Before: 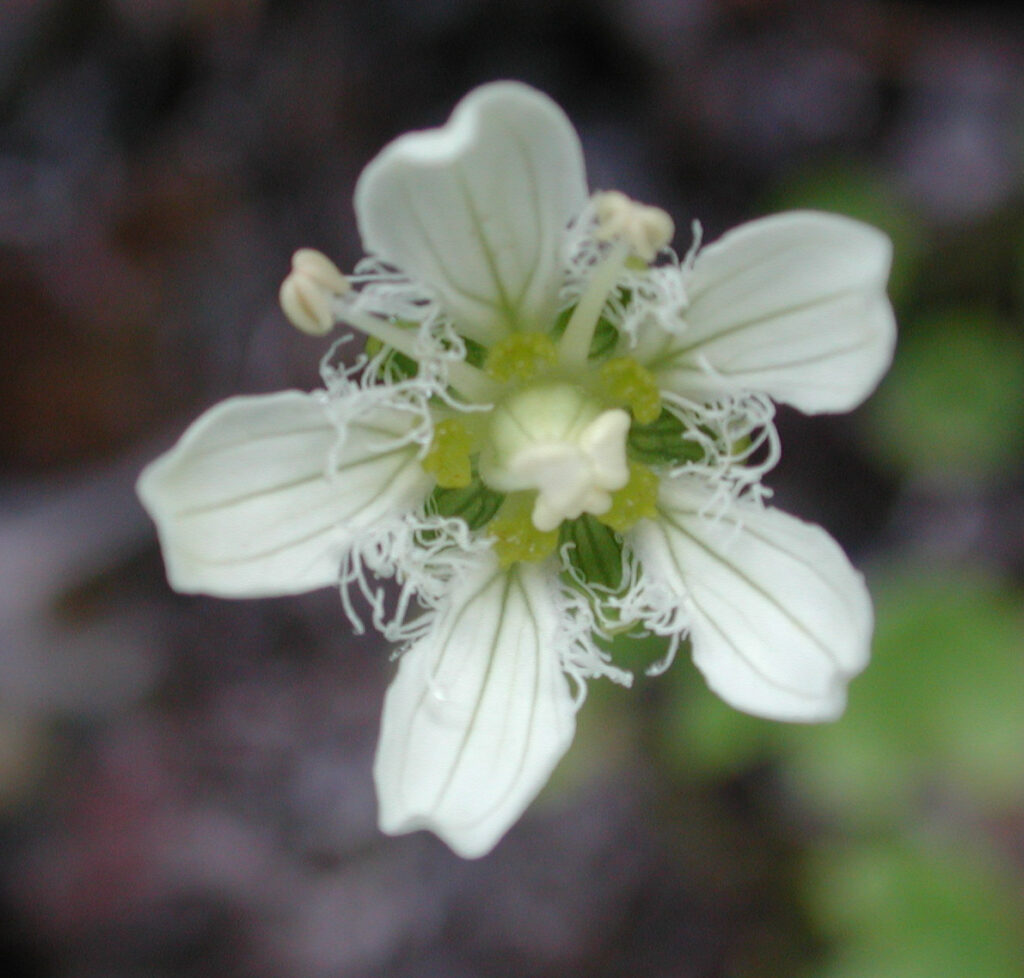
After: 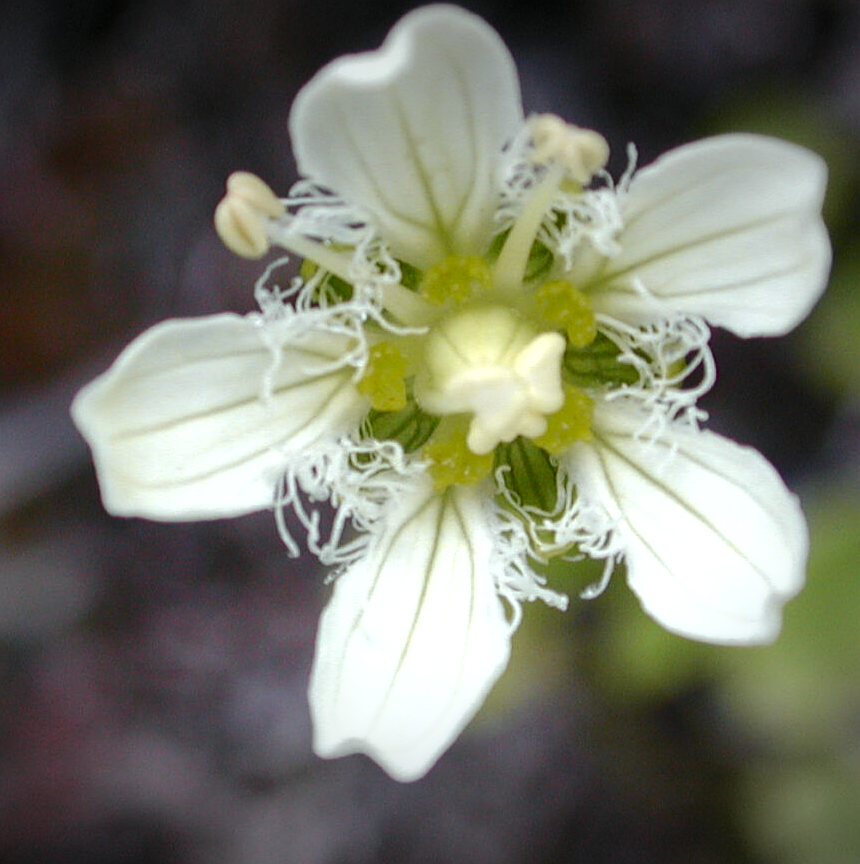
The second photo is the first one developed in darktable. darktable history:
vignetting: fall-off radius 100.21%, width/height ratio 1.341
shadows and highlights: shadows 10.4, white point adjustment 0.908, highlights -40.39
exposure: black level correction 0.001, exposure 0.498 EV, compensate highlight preservation false
crop: left 6.41%, top 7.939%, right 9.533%, bottom 3.633%
tone curve: curves: ch0 [(0, 0) (0.227, 0.17) (0.766, 0.774) (1, 1)]; ch1 [(0, 0) (0.114, 0.127) (0.437, 0.452) (0.498, 0.495) (0.579, 0.602) (1, 1)]; ch2 [(0, 0) (0.233, 0.259) (0.493, 0.492) (0.568, 0.596) (1, 1)], color space Lab, independent channels, preserve colors none
contrast brightness saturation: contrast 0.006, saturation -0.05
sharpen: on, module defaults
